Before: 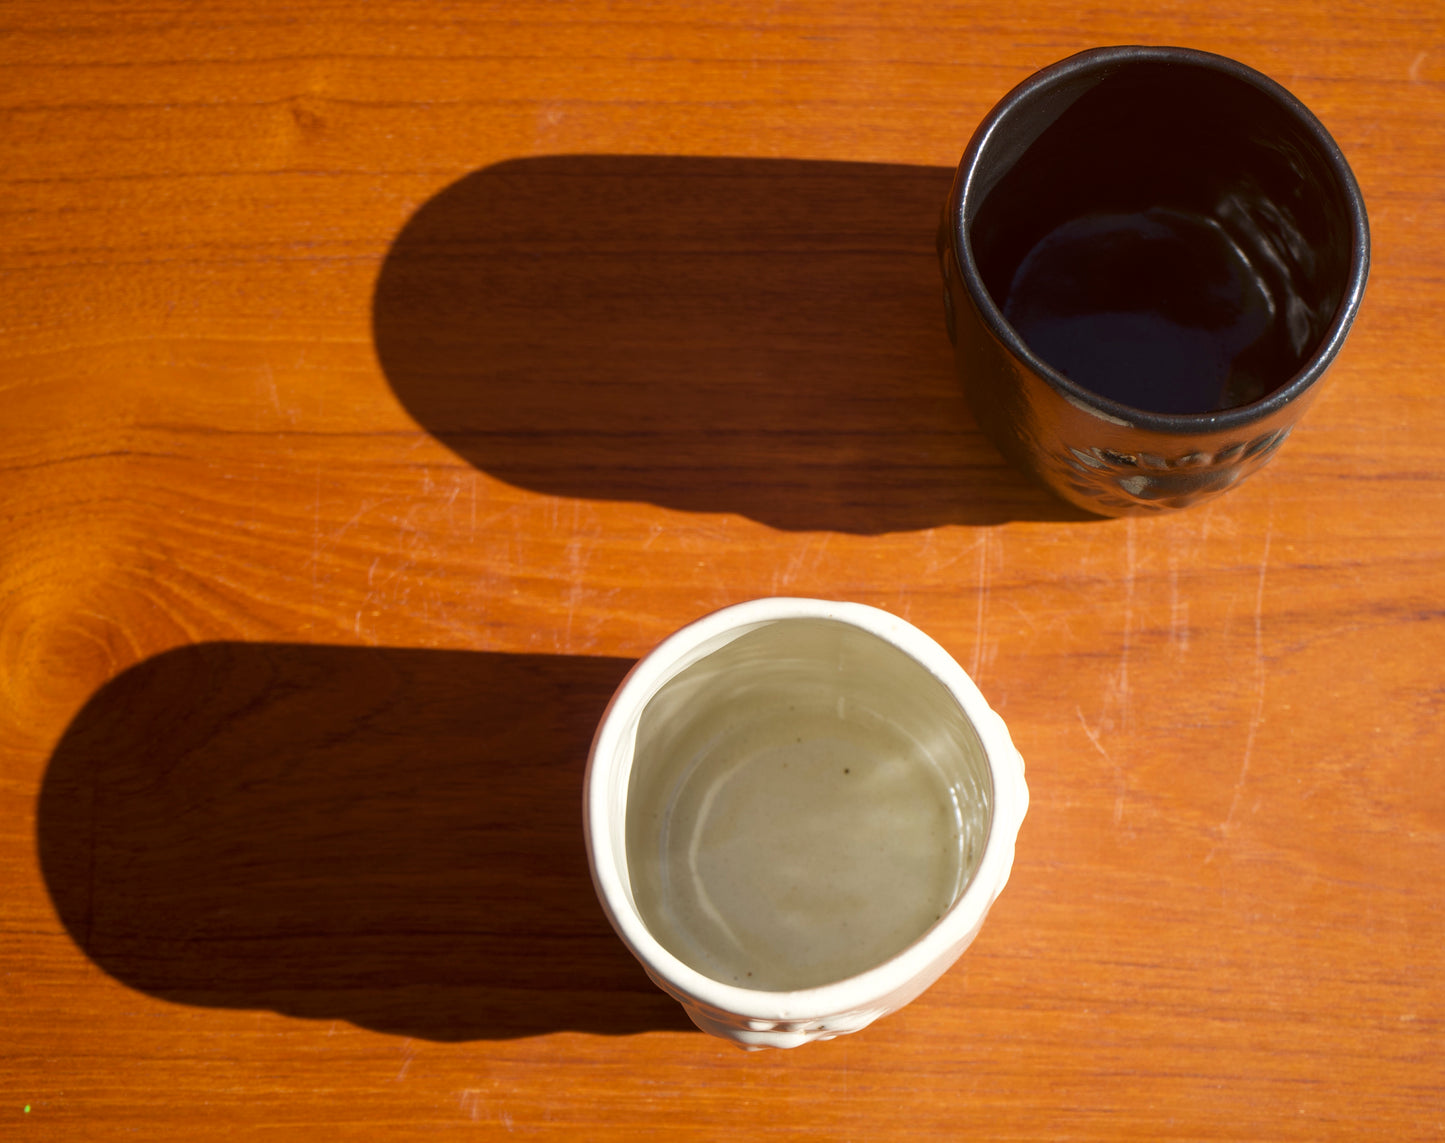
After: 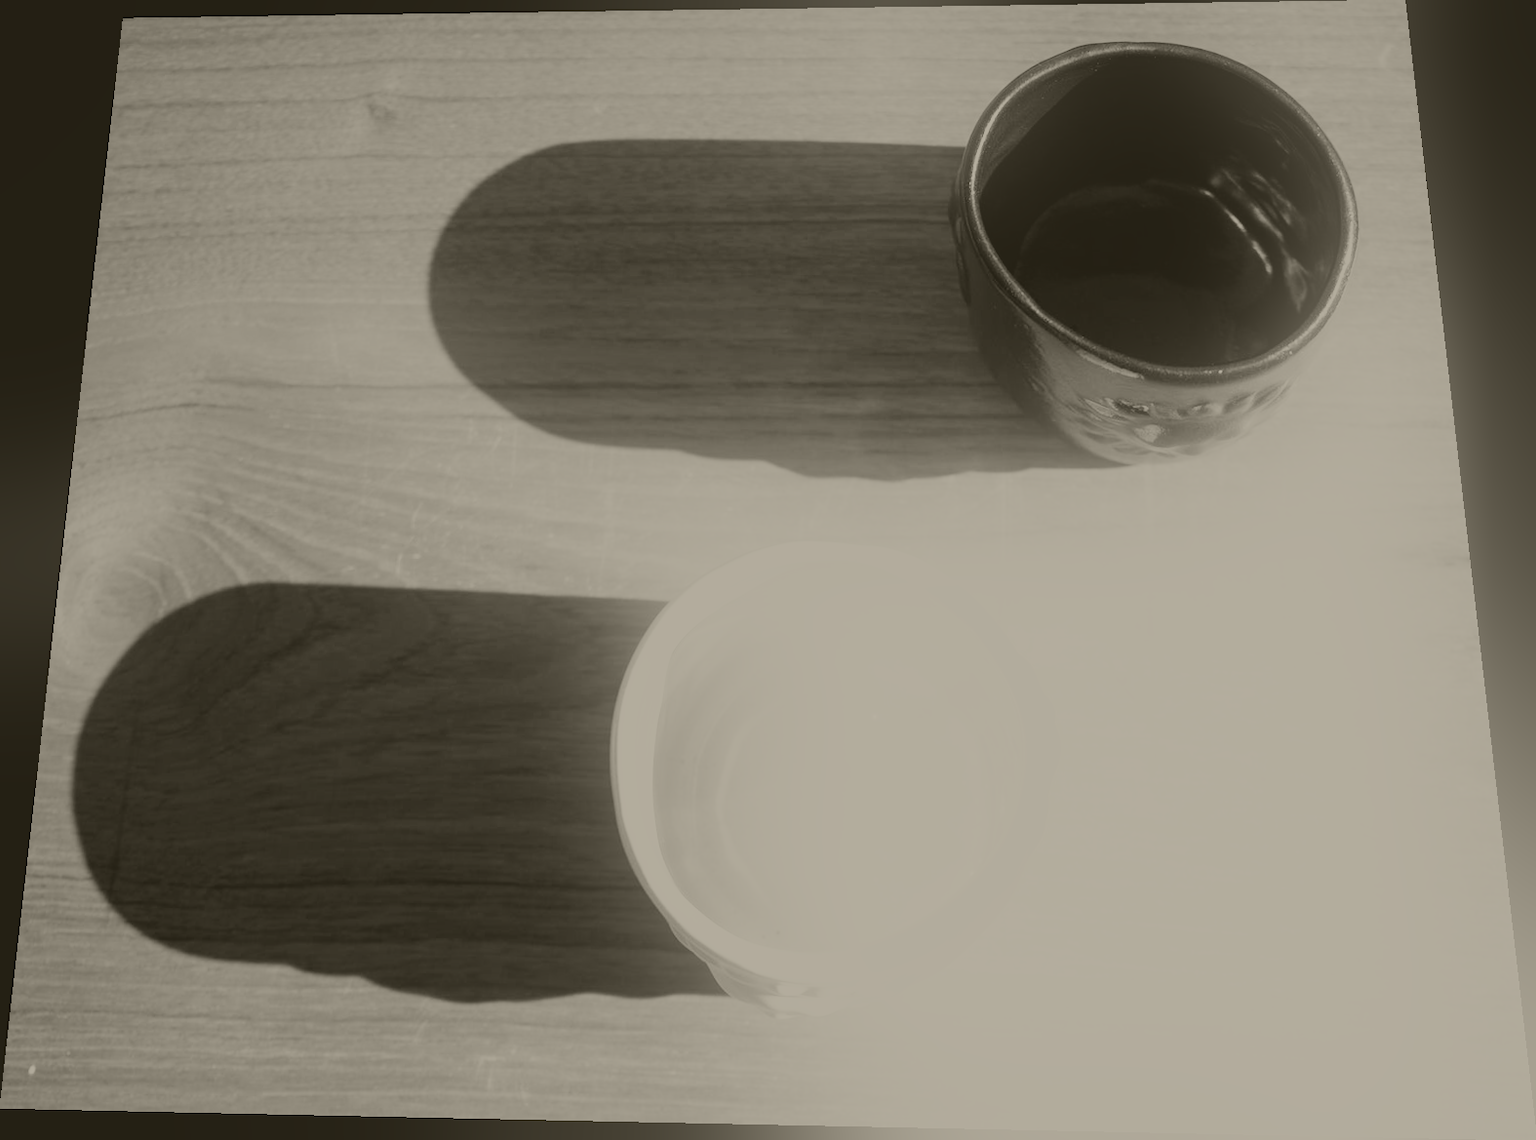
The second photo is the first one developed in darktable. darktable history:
exposure: black level correction 0.001, exposure 0.5 EV, compensate exposure bias true, compensate highlight preservation false
rotate and perspective: rotation 0.128°, lens shift (vertical) -0.181, lens shift (horizontal) -0.044, shear 0.001, automatic cropping off
colorize: hue 41.44°, saturation 22%, source mix 60%, lightness 10.61%
base curve: curves: ch0 [(0, 0.003) (0.001, 0.002) (0.006, 0.004) (0.02, 0.022) (0.048, 0.086) (0.094, 0.234) (0.162, 0.431) (0.258, 0.629) (0.385, 0.8) (0.548, 0.918) (0.751, 0.988) (1, 1)], preserve colors none
bloom: size 16%, threshold 98%, strength 20%
